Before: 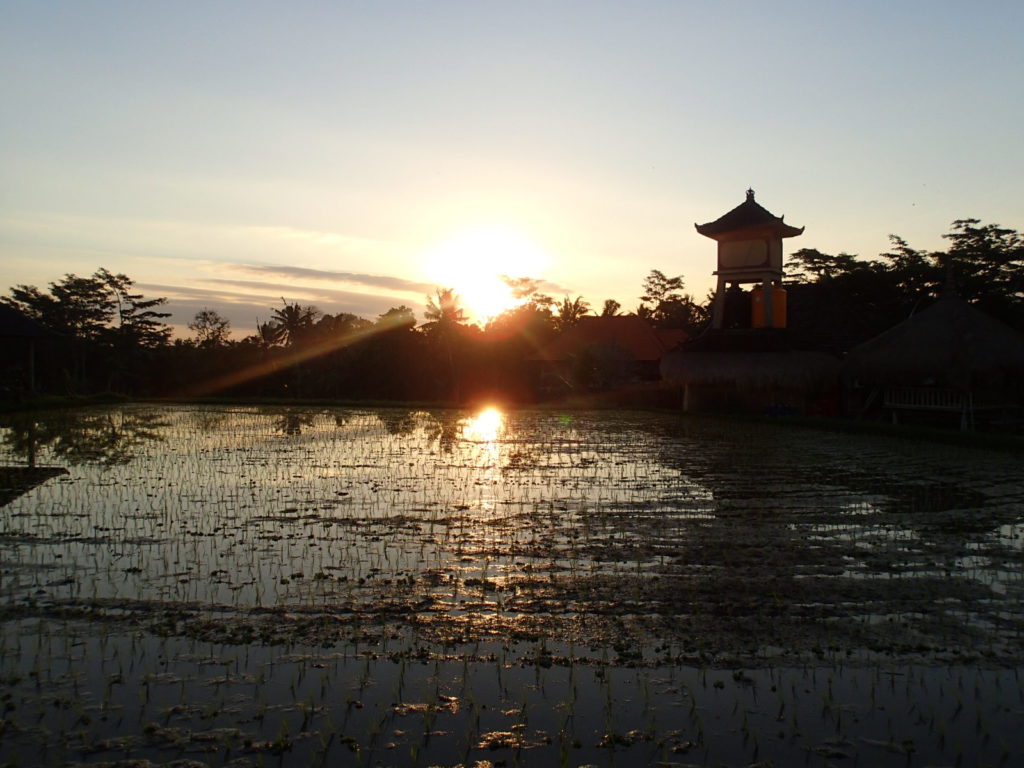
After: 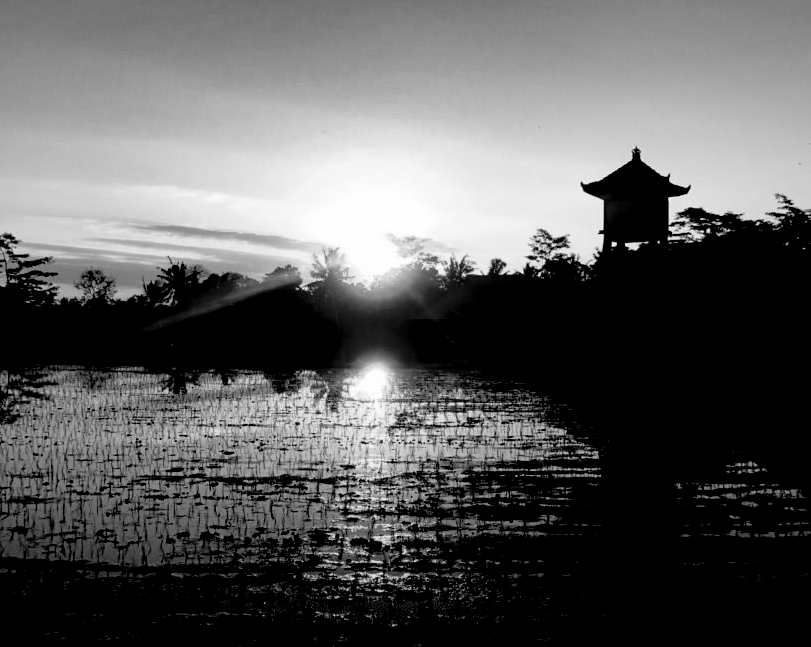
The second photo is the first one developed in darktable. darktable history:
levels: mode automatic, black 0.023%, white 99.97%, levels [0.062, 0.494, 0.925]
crop: left 11.225%, top 5.381%, right 9.565%, bottom 10.314%
shadows and highlights: shadows 20.91, highlights -82.73, soften with gaussian
color zones: curves: ch0 [(0.004, 0.588) (0.116, 0.636) (0.259, 0.476) (0.423, 0.464) (0.75, 0.5)]; ch1 [(0, 0) (0.143, 0) (0.286, 0) (0.429, 0) (0.571, 0) (0.714, 0) (0.857, 0)]
exposure: black level correction 0.046, exposure -0.228 EV, compensate highlight preservation false
color calibration: output R [1.003, 0.027, -0.041, 0], output G [-0.018, 1.043, -0.038, 0], output B [0.071, -0.086, 1.017, 0], illuminant as shot in camera, x 0.359, y 0.362, temperature 4570.54 K
